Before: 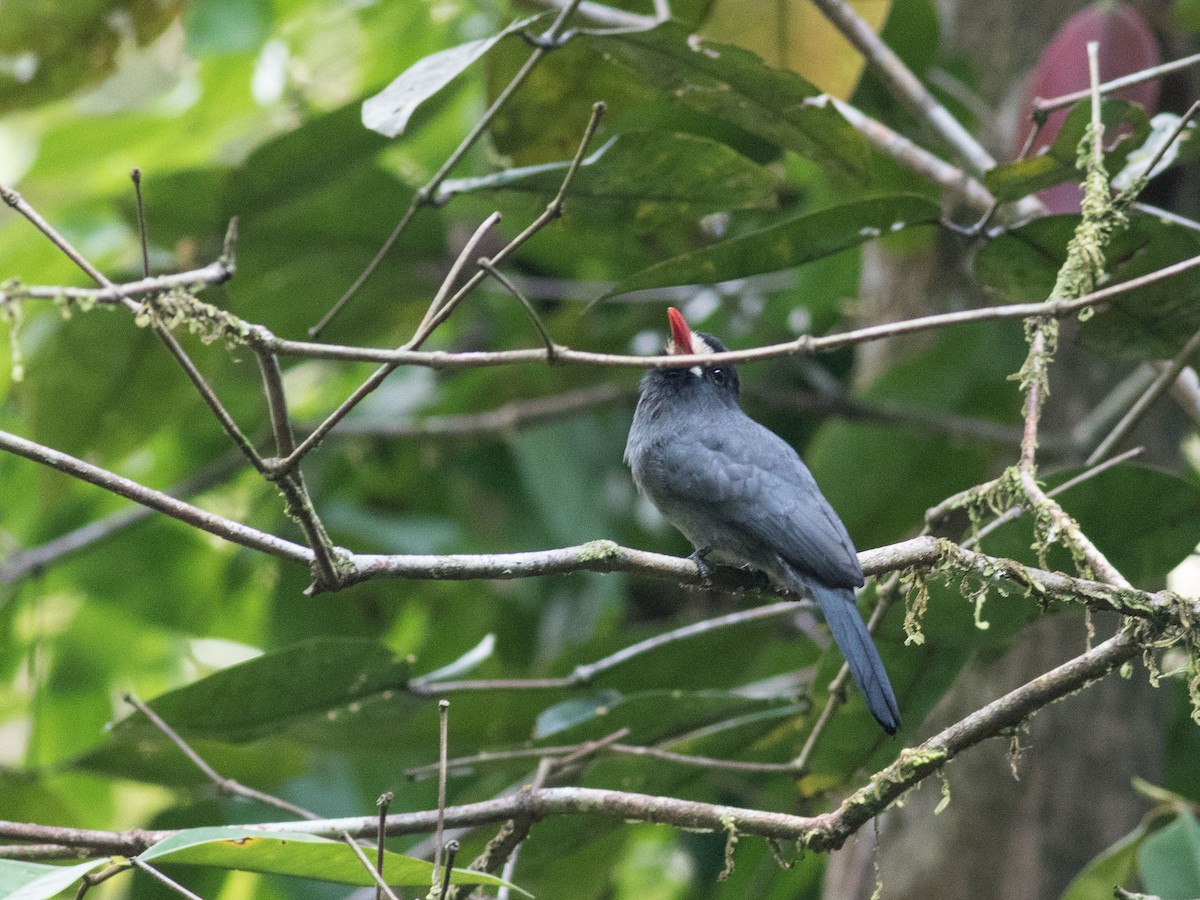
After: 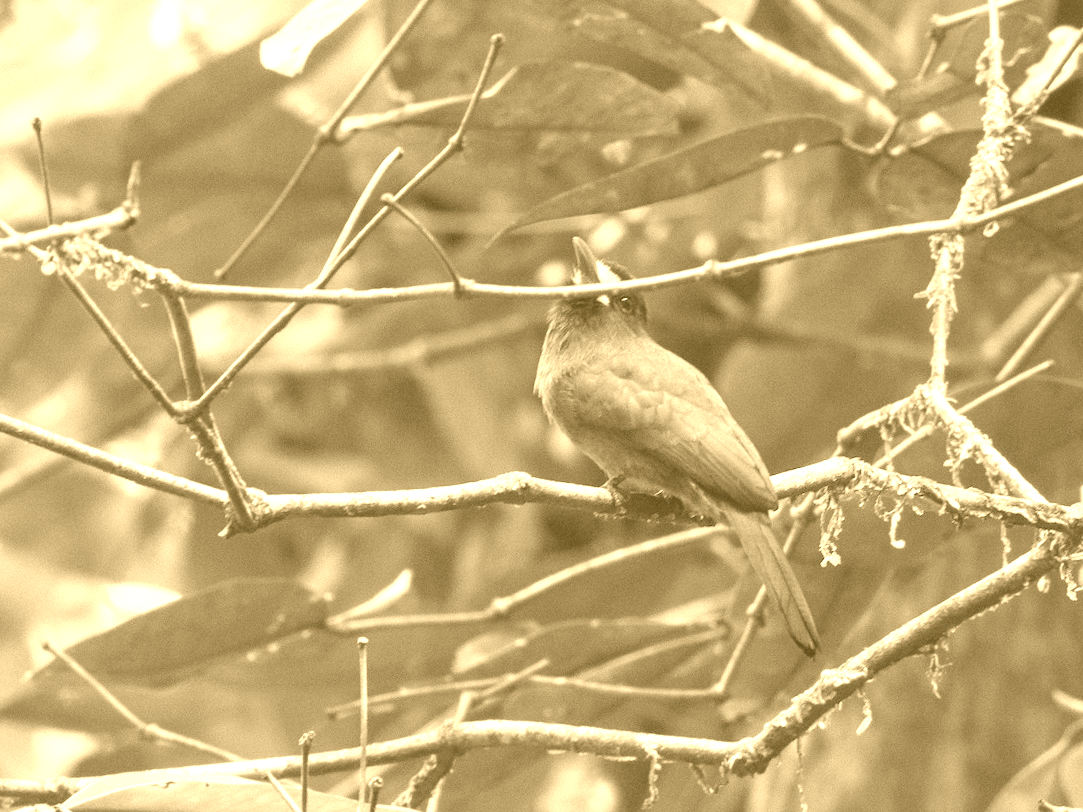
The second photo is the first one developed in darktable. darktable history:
colorize: hue 36°, source mix 100%
crop and rotate: angle 1.96°, left 5.673%, top 5.673%
